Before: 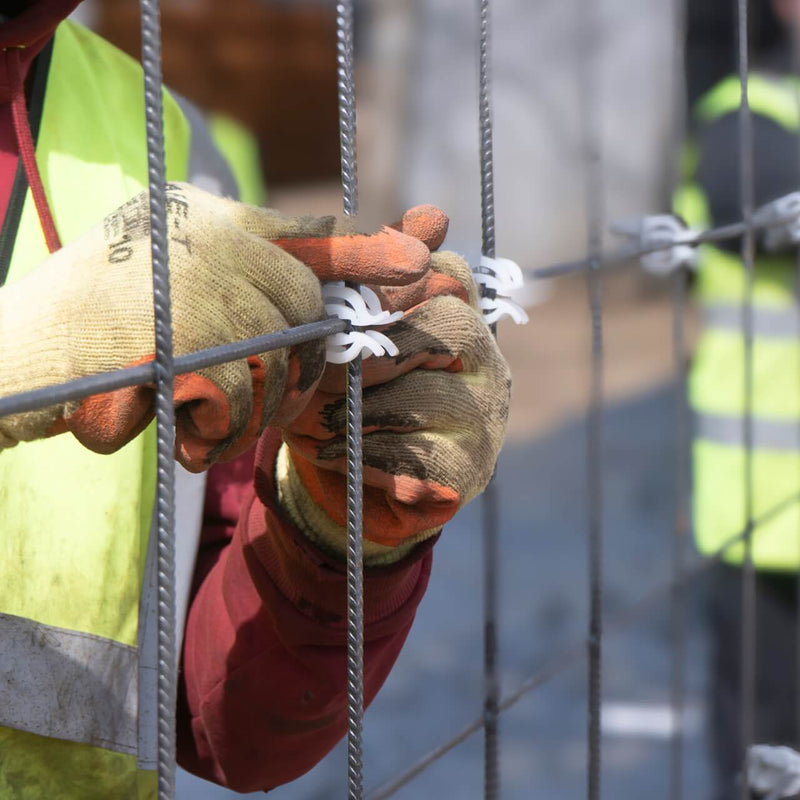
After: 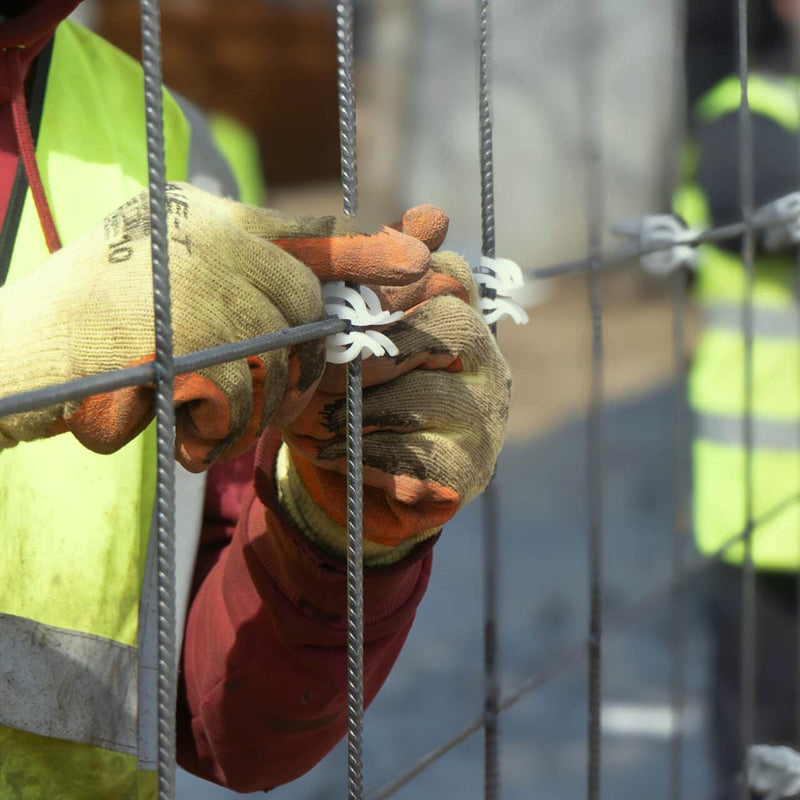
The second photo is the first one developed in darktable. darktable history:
color correction: highlights a* -5.94, highlights b* 11.19
base curve: curves: ch0 [(0, 0) (0.303, 0.277) (1, 1)]
